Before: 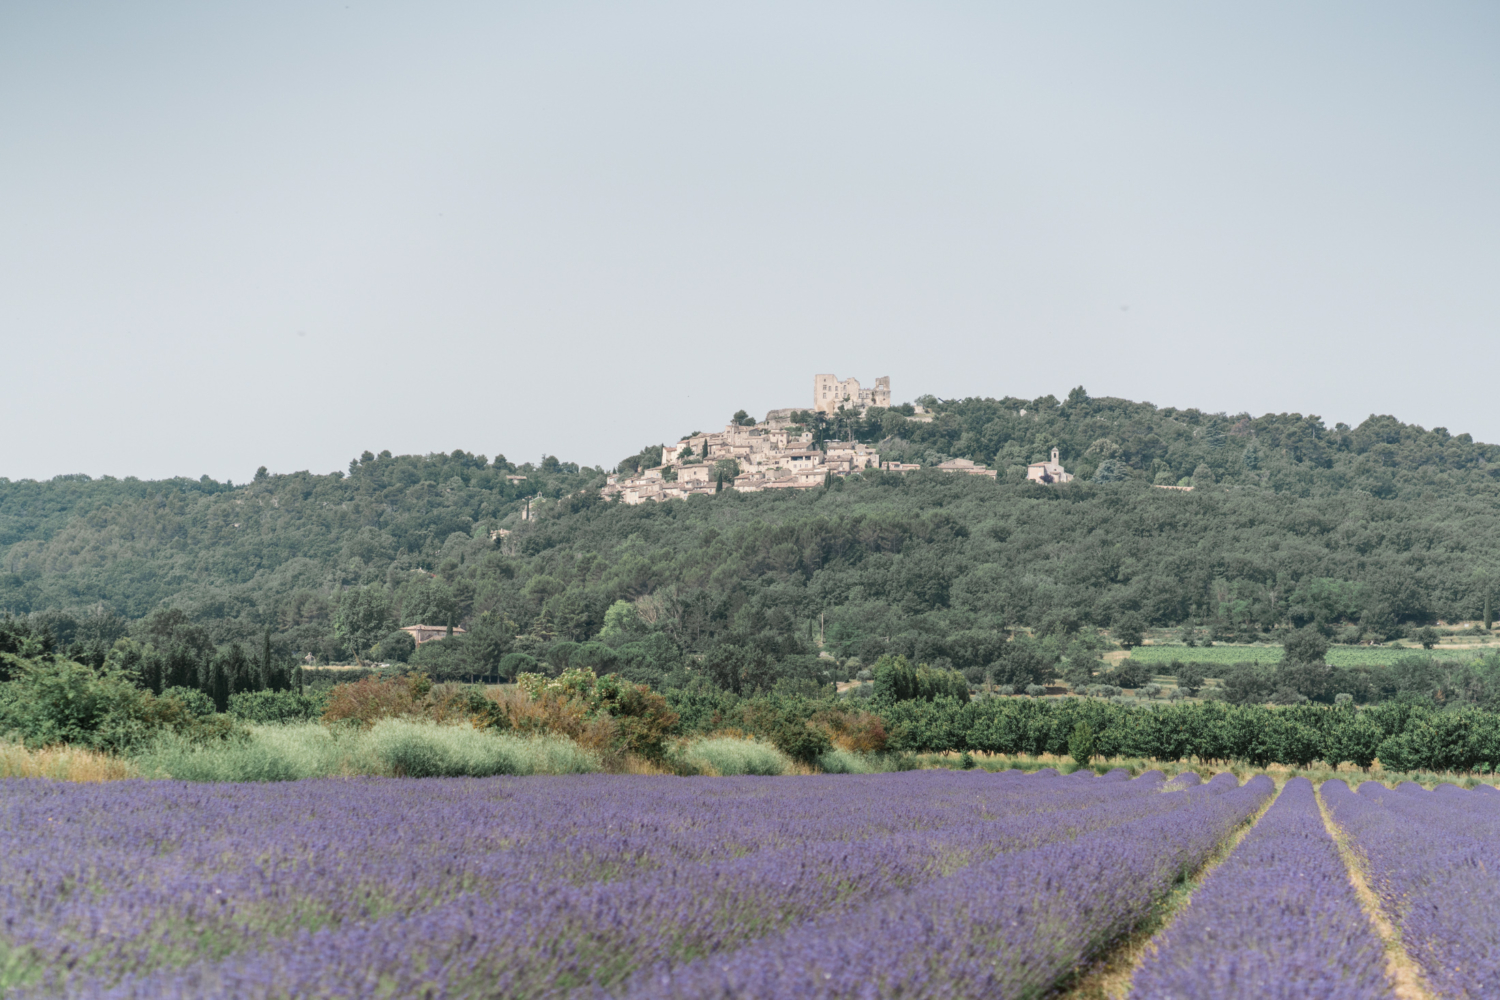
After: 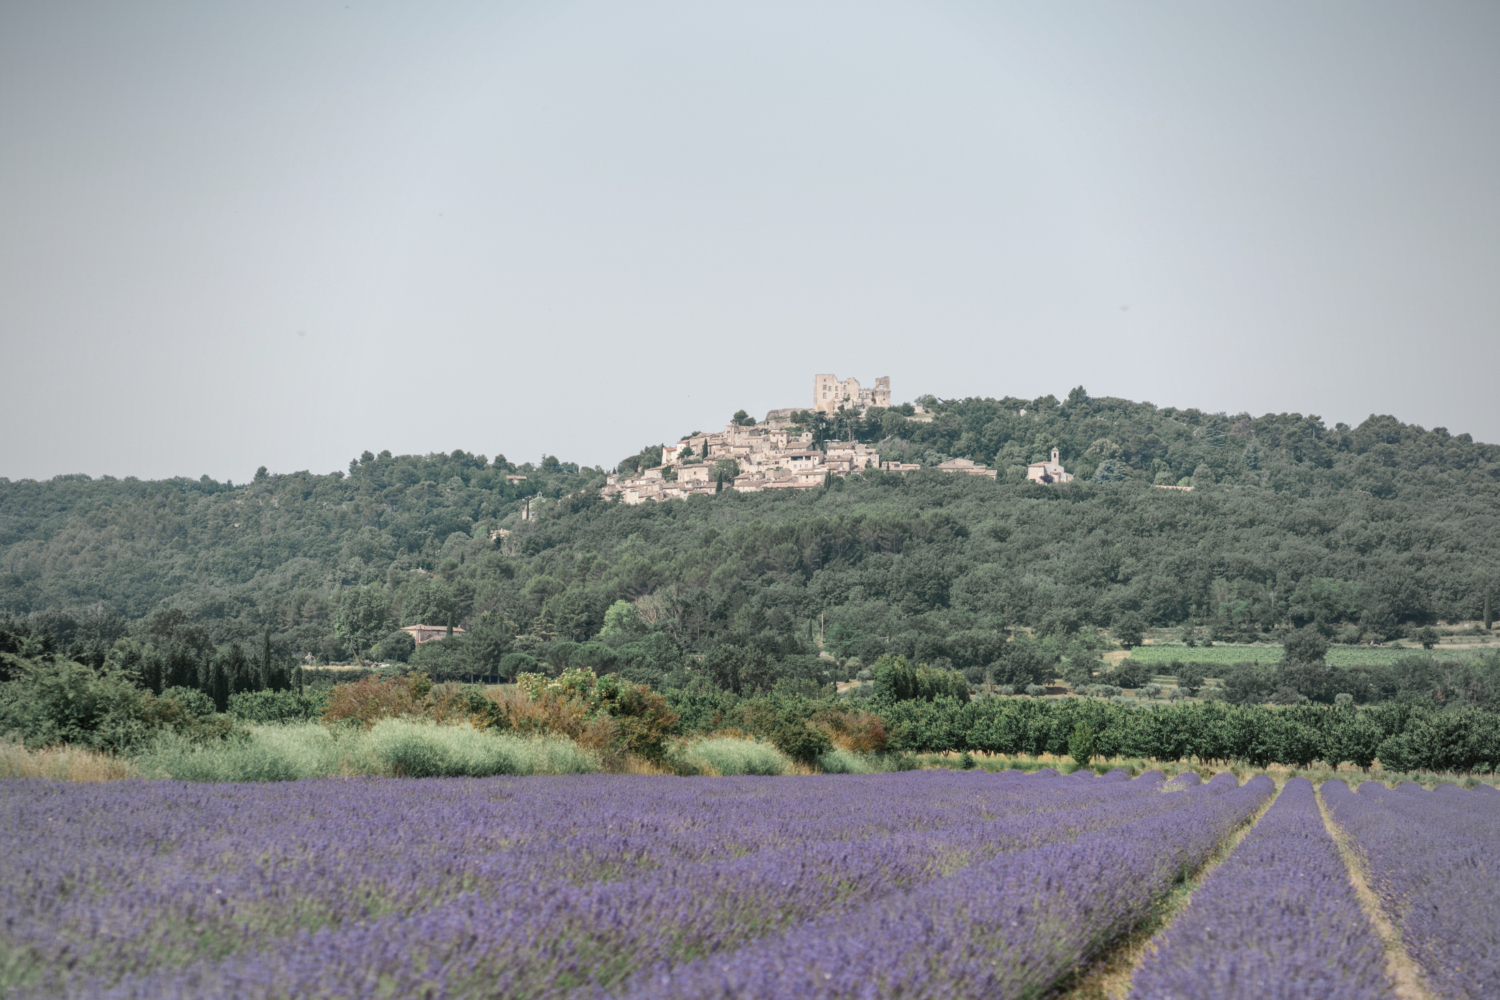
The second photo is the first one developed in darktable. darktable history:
local contrast: mode bilateral grid, contrast 10, coarseness 24, detail 115%, midtone range 0.2
vignetting: fall-off start 72.65%, fall-off radius 108.66%, width/height ratio 0.727
